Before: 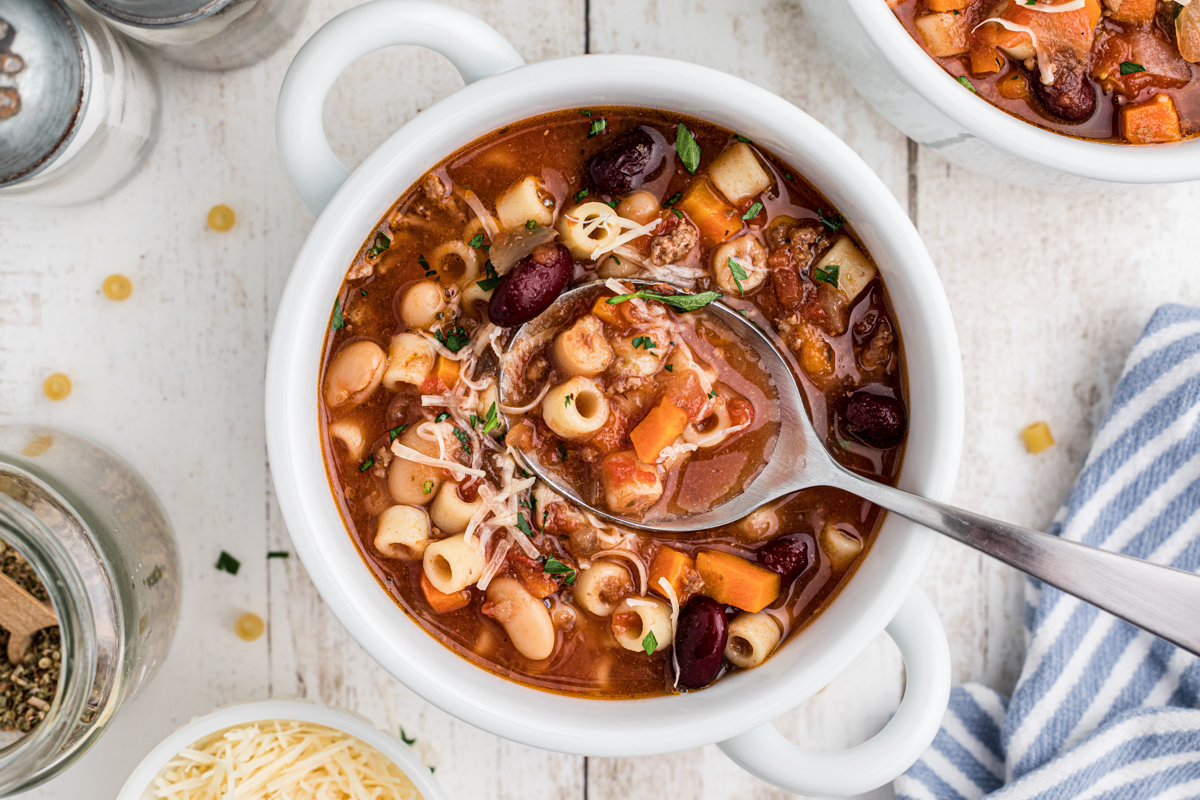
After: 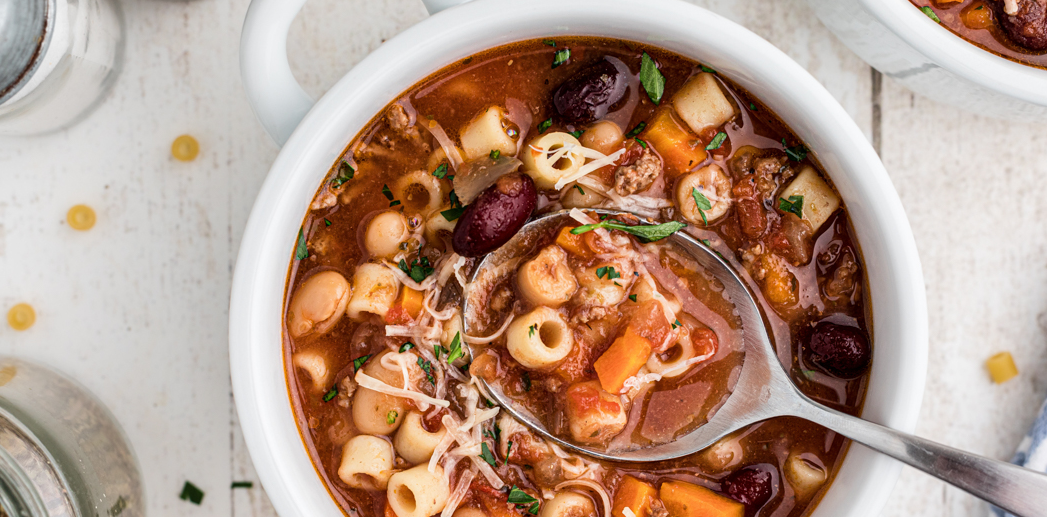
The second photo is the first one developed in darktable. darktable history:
crop: left 3.052%, top 8.854%, right 9.68%, bottom 26.433%
